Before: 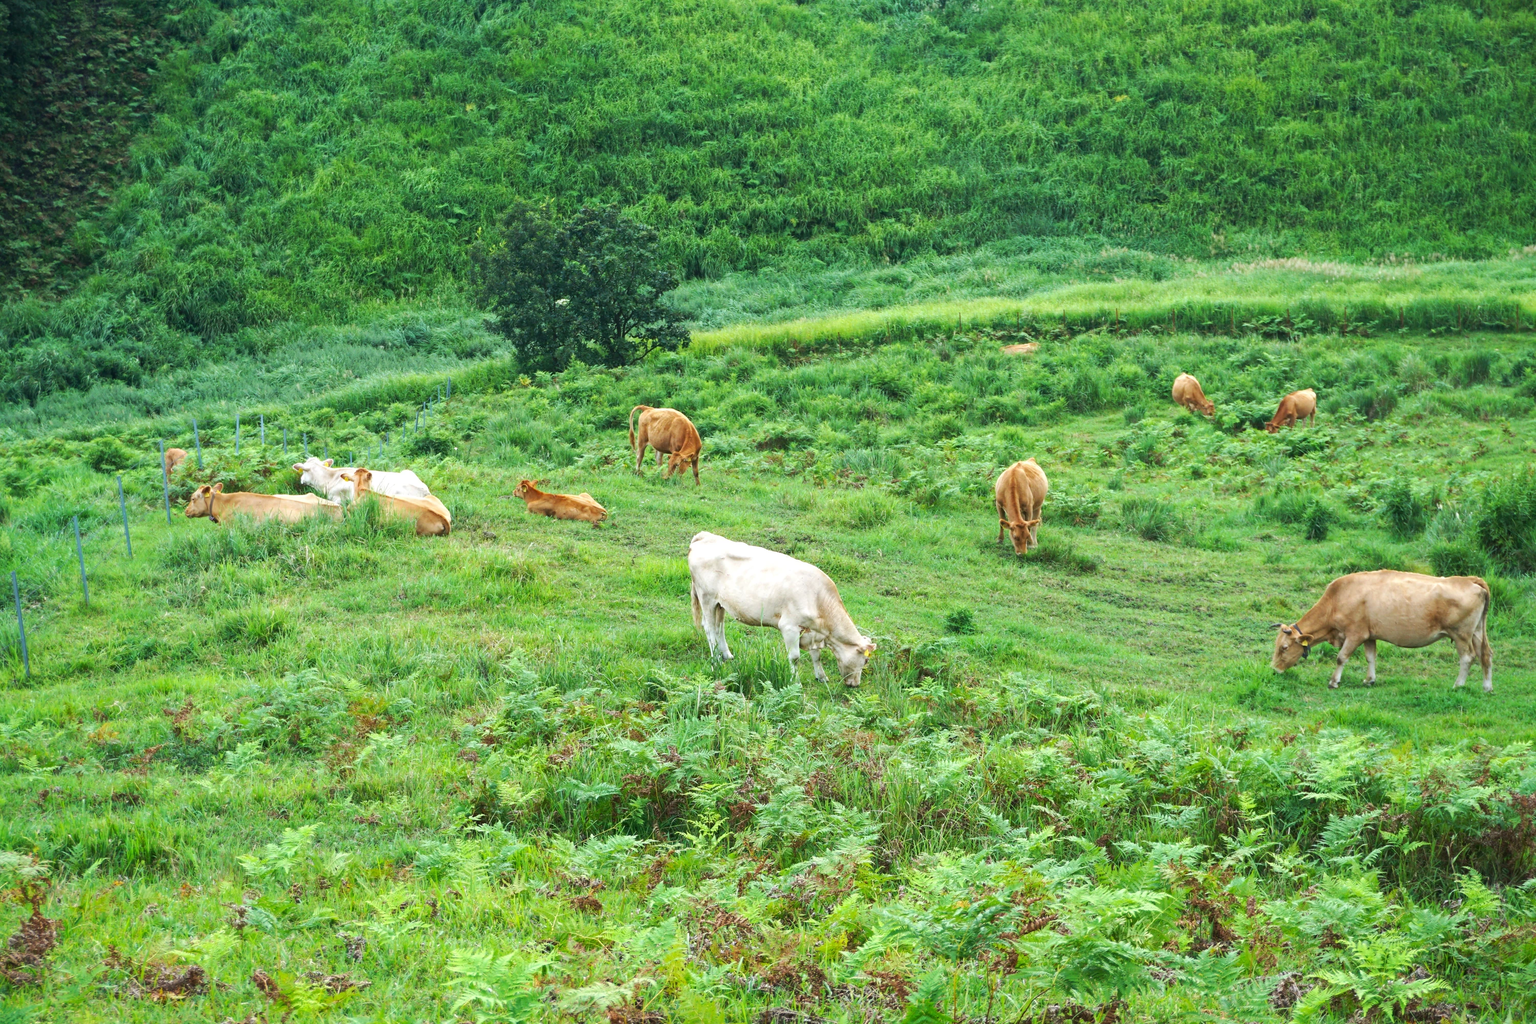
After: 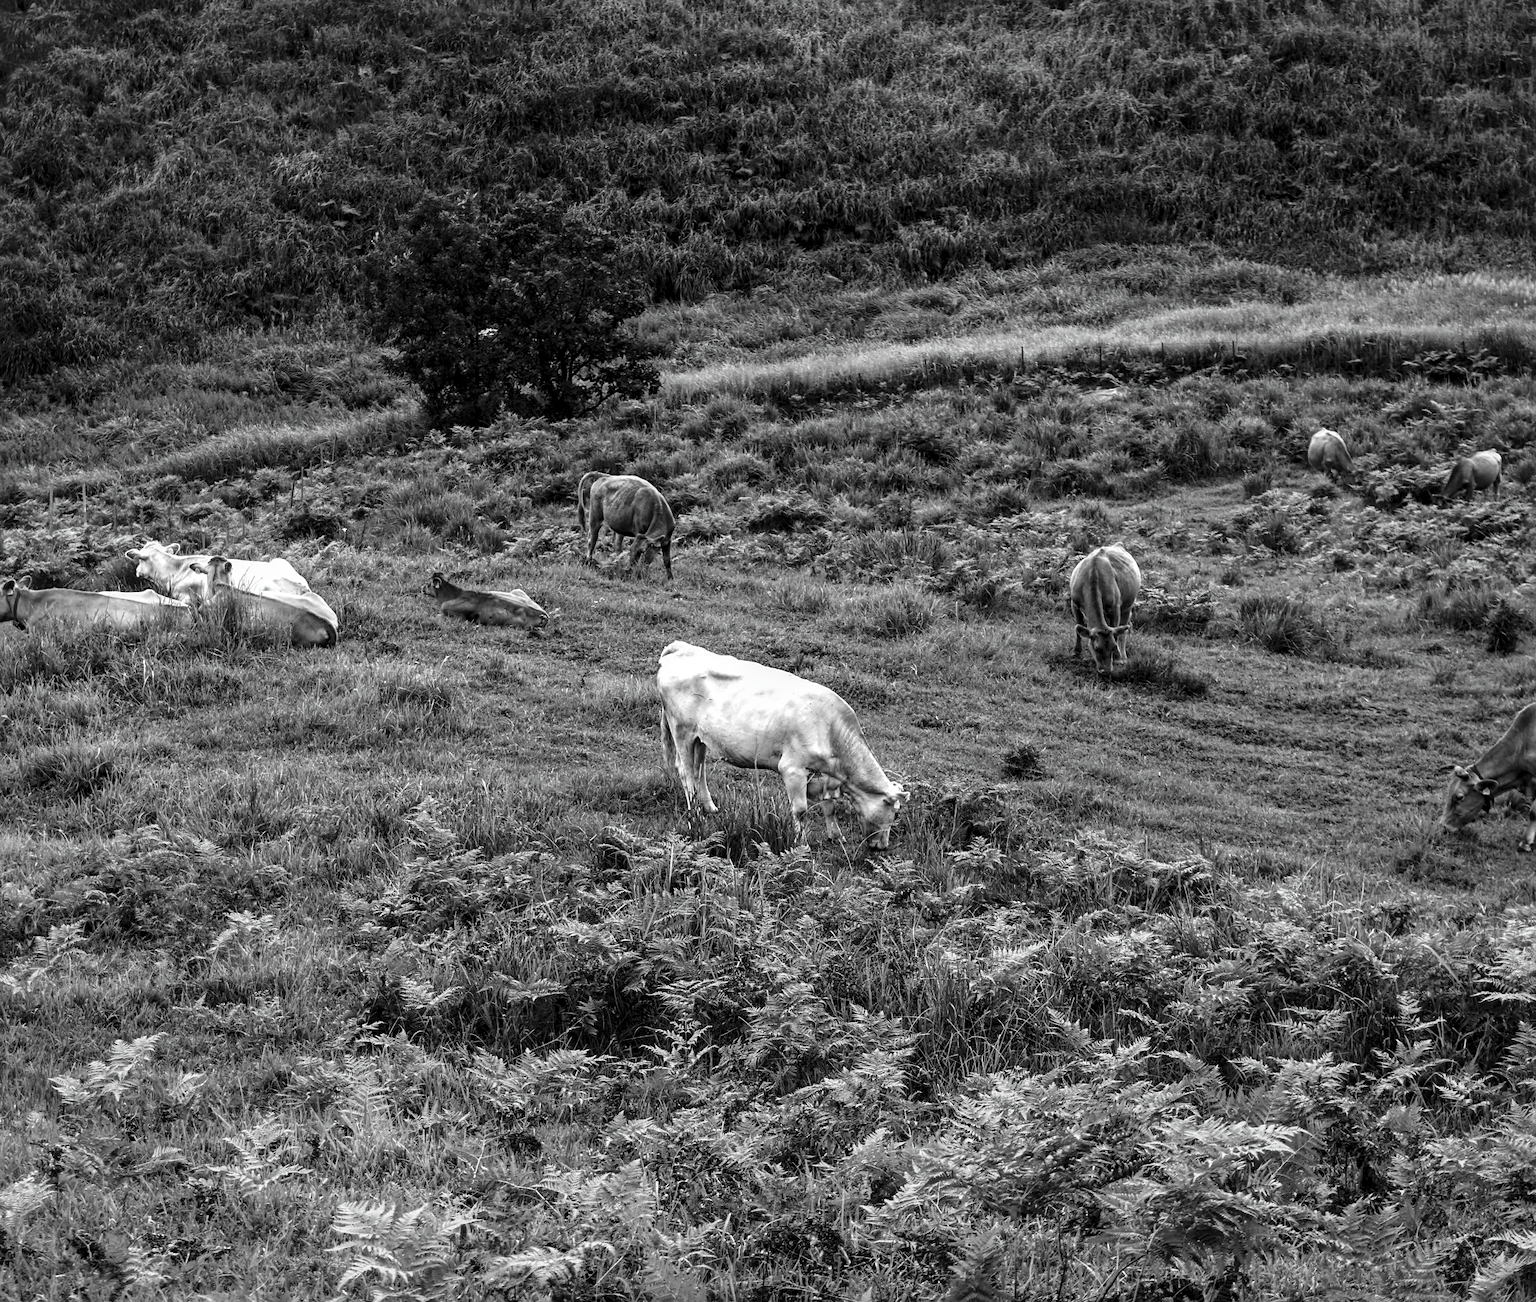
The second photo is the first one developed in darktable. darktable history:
crop and rotate: left 13.013%, top 5.375%, right 12.608%
shadows and highlights: shadows 61.85, white point adjustment 0.423, highlights -34.53, compress 84.13%
contrast brightness saturation: contrast -0.038, brightness -0.581, saturation -0.996
local contrast: detail 130%
sharpen: amount 0.211
color correction: highlights a* 0.012, highlights b* -0.51
